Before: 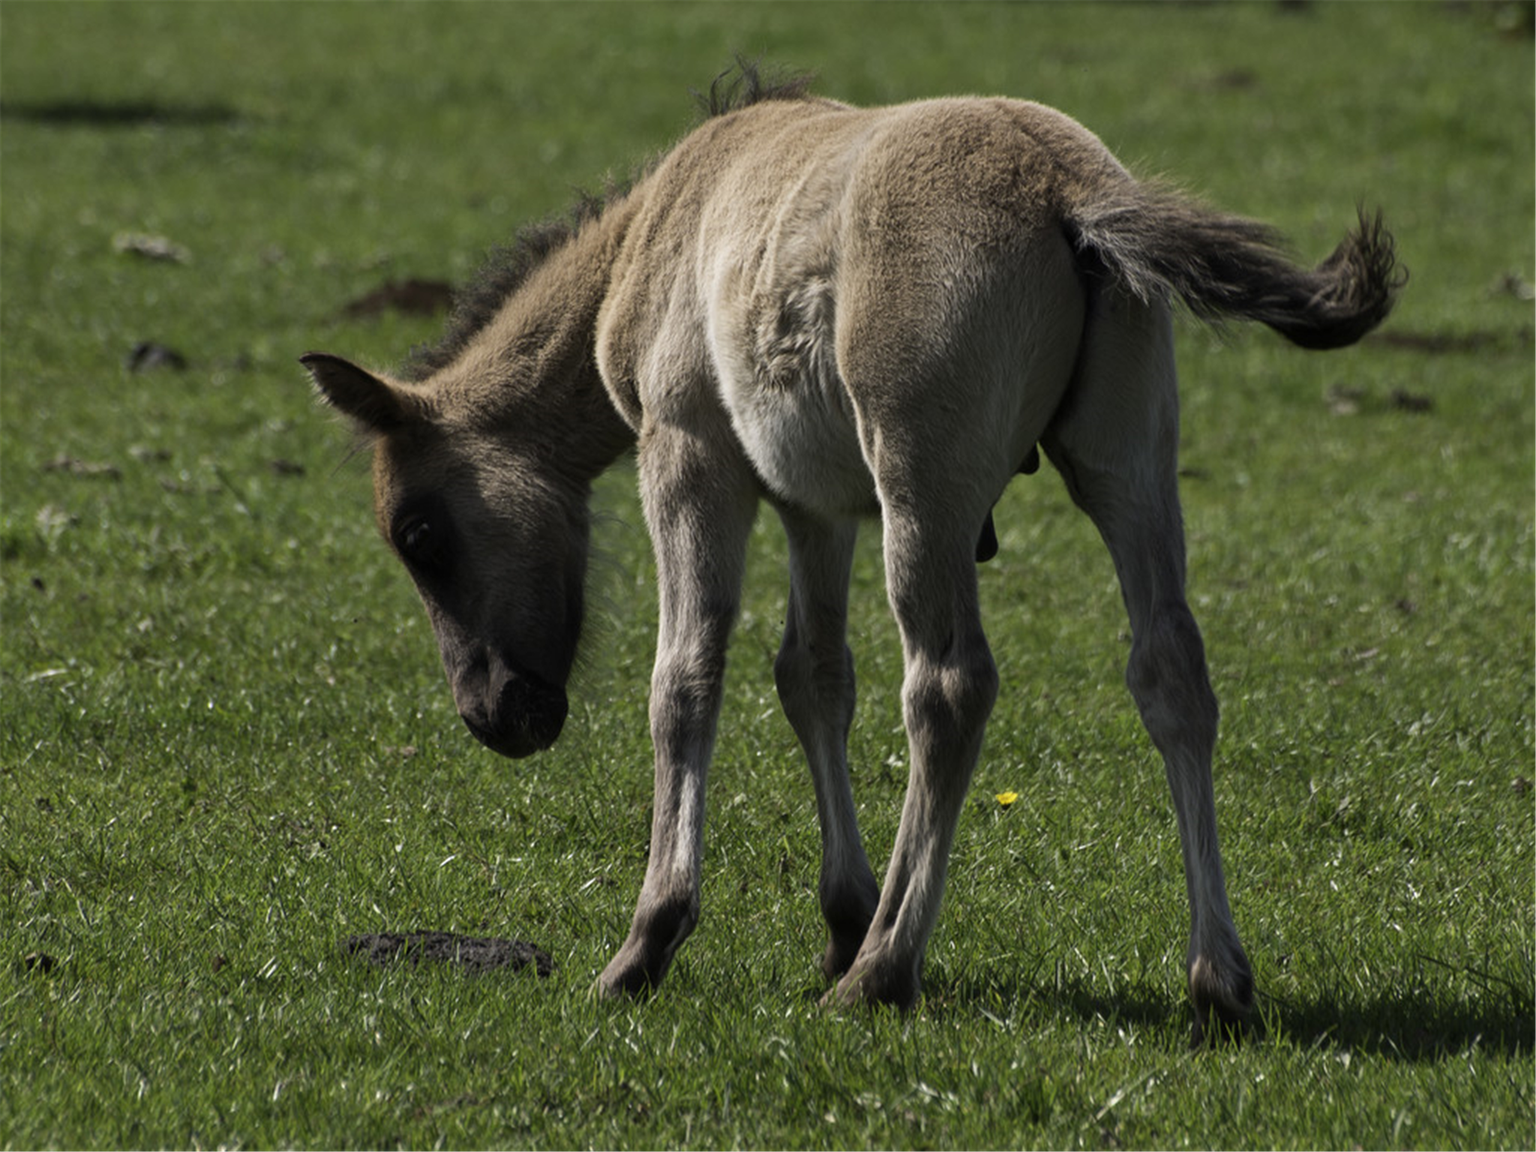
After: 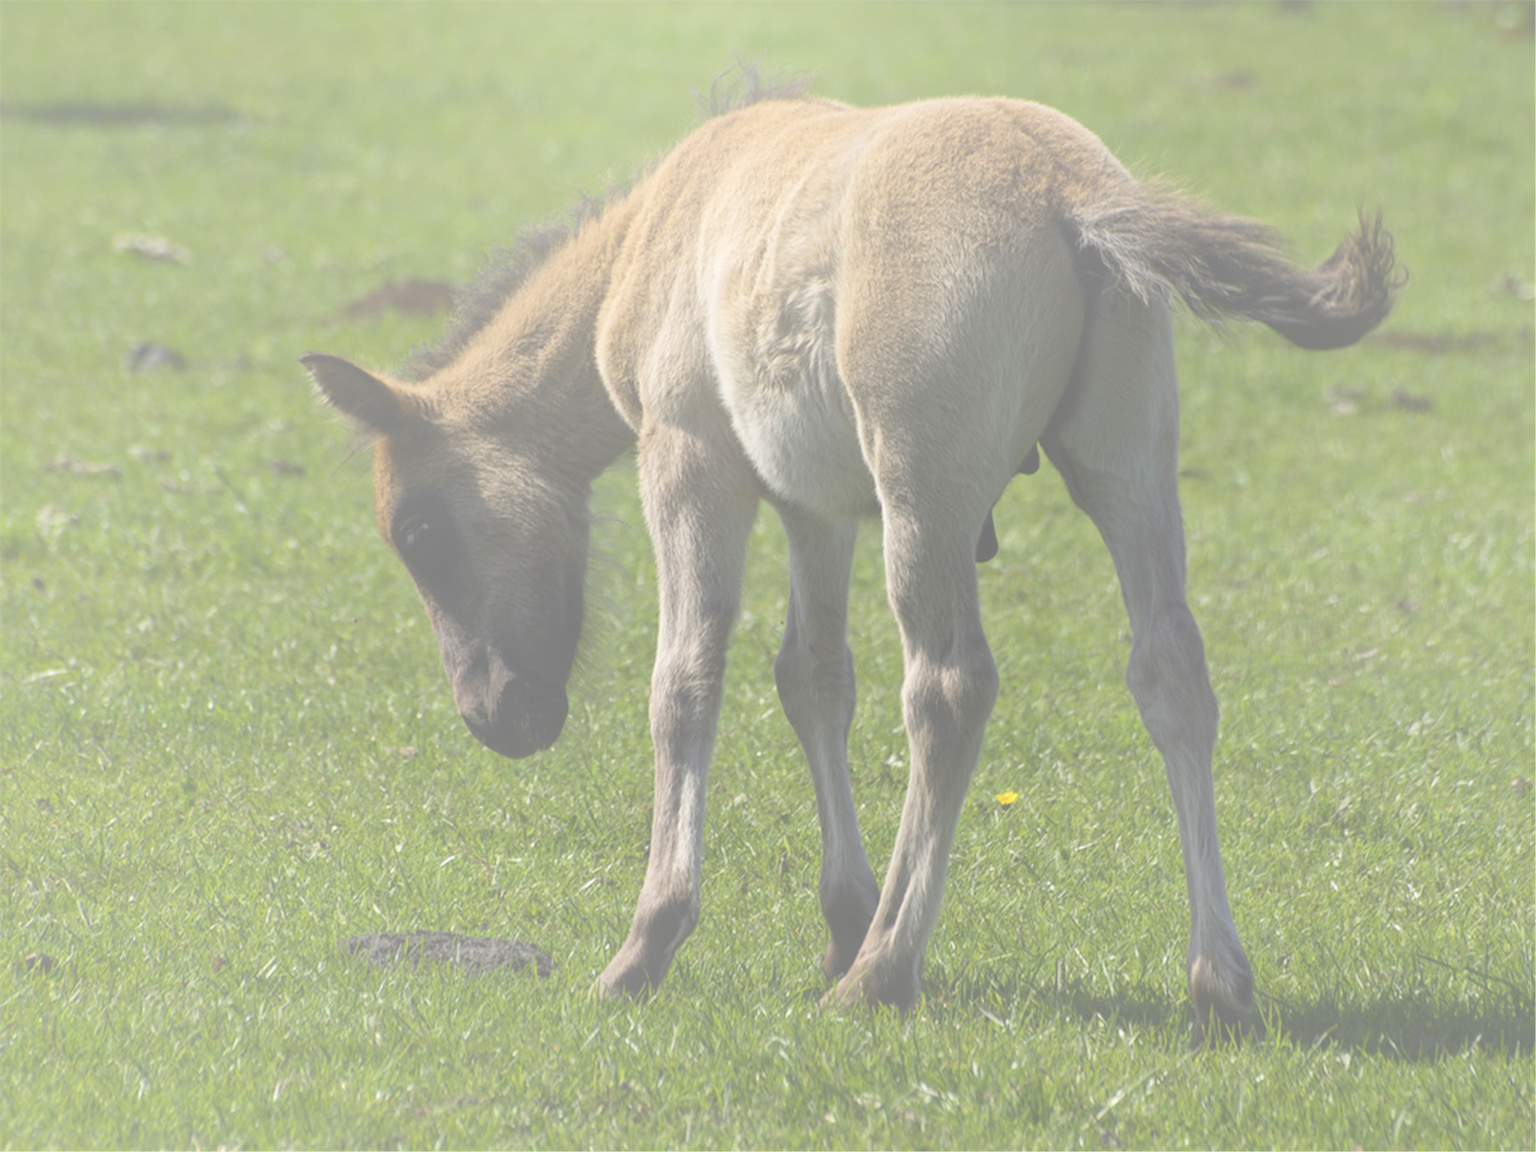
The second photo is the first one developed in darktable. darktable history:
bloom: size 70%, threshold 25%, strength 70%
local contrast: mode bilateral grid, contrast 20, coarseness 50, detail 120%, midtone range 0.2
contrast brightness saturation: saturation -0.05
white balance: red 1, blue 1
